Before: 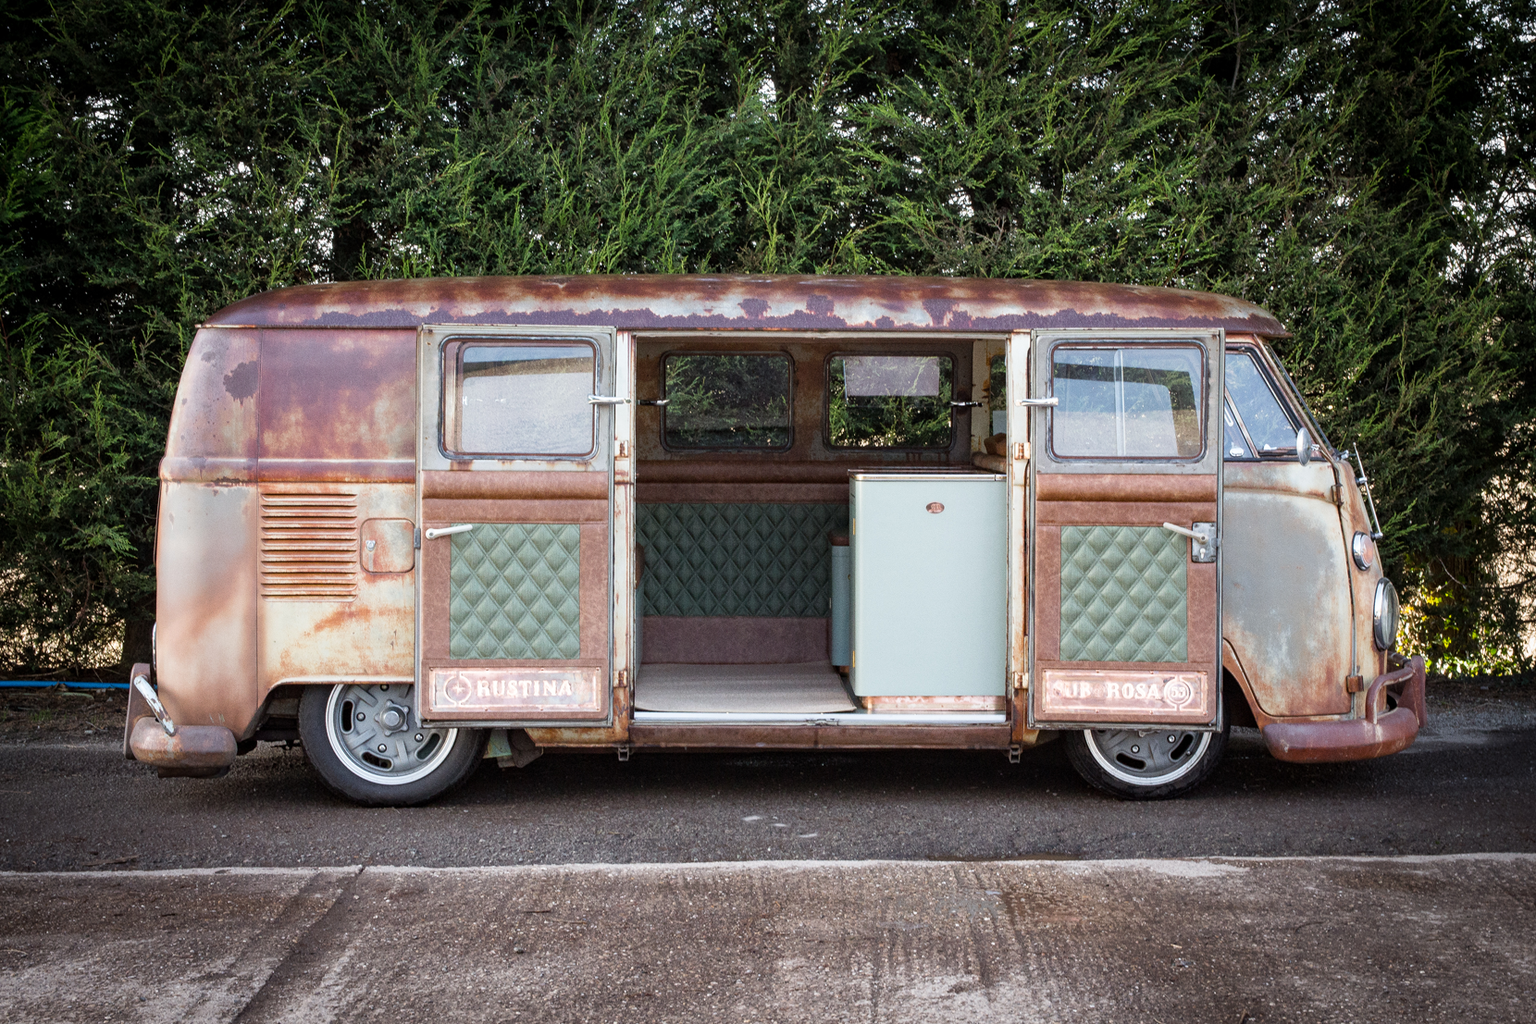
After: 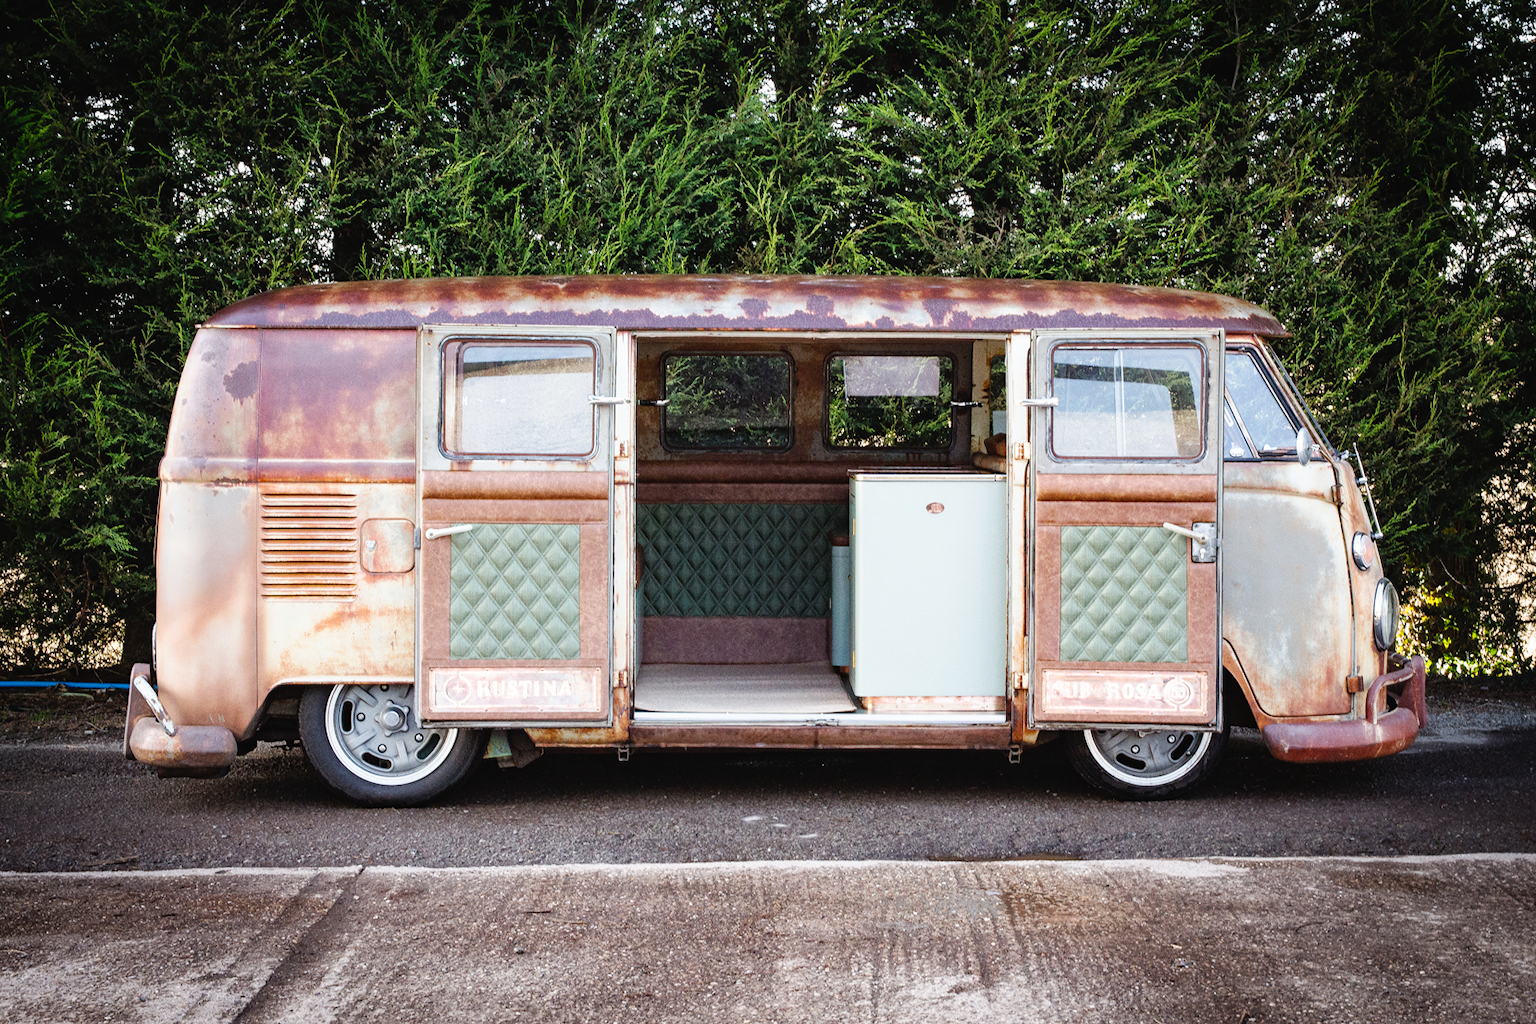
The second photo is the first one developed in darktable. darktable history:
tone curve: curves: ch0 [(0, 0.023) (0.087, 0.065) (0.184, 0.168) (0.45, 0.54) (0.57, 0.683) (0.722, 0.825) (0.877, 0.948) (1, 1)]; ch1 [(0, 0) (0.388, 0.369) (0.45, 0.43) (0.505, 0.509) (0.534, 0.528) (0.657, 0.655) (1, 1)]; ch2 [(0, 0) (0.314, 0.223) (0.427, 0.405) (0.5, 0.5) (0.55, 0.566) (0.625, 0.657) (1, 1)], preserve colors none
